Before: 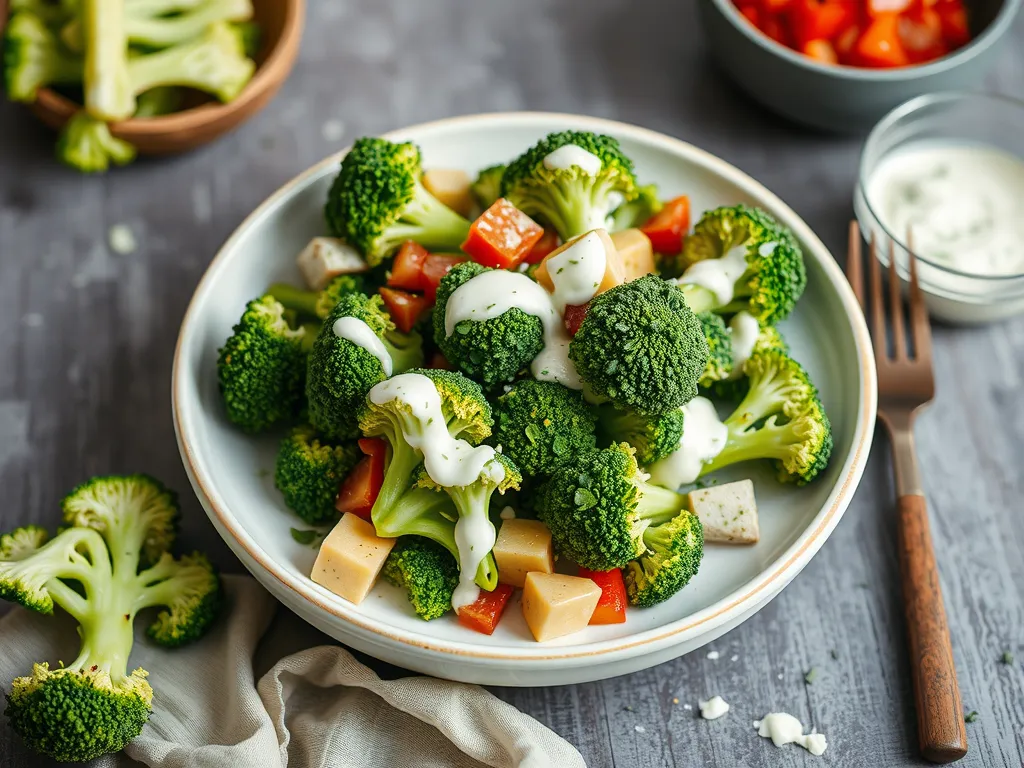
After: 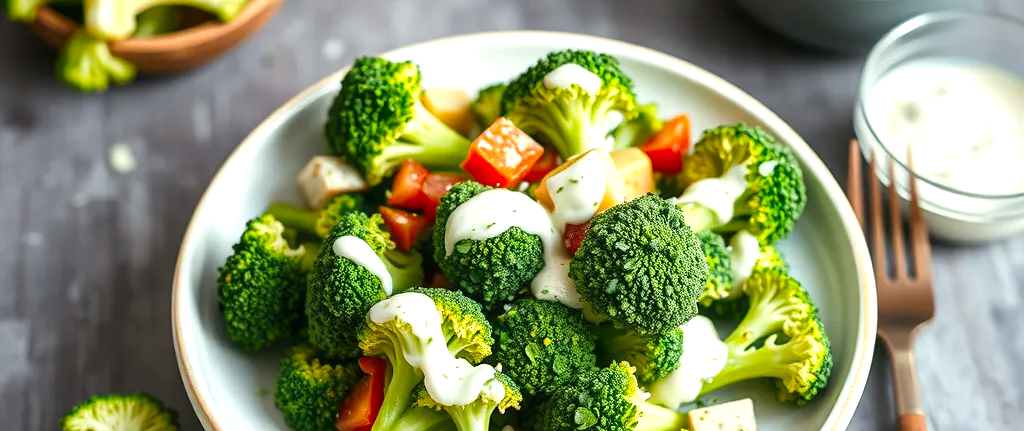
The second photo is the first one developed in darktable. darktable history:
color correction: saturation 1.1
exposure: exposure 0.566 EV, compensate highlight preservation false
crop and rotate: top 10.605%, bottom 33.274%
